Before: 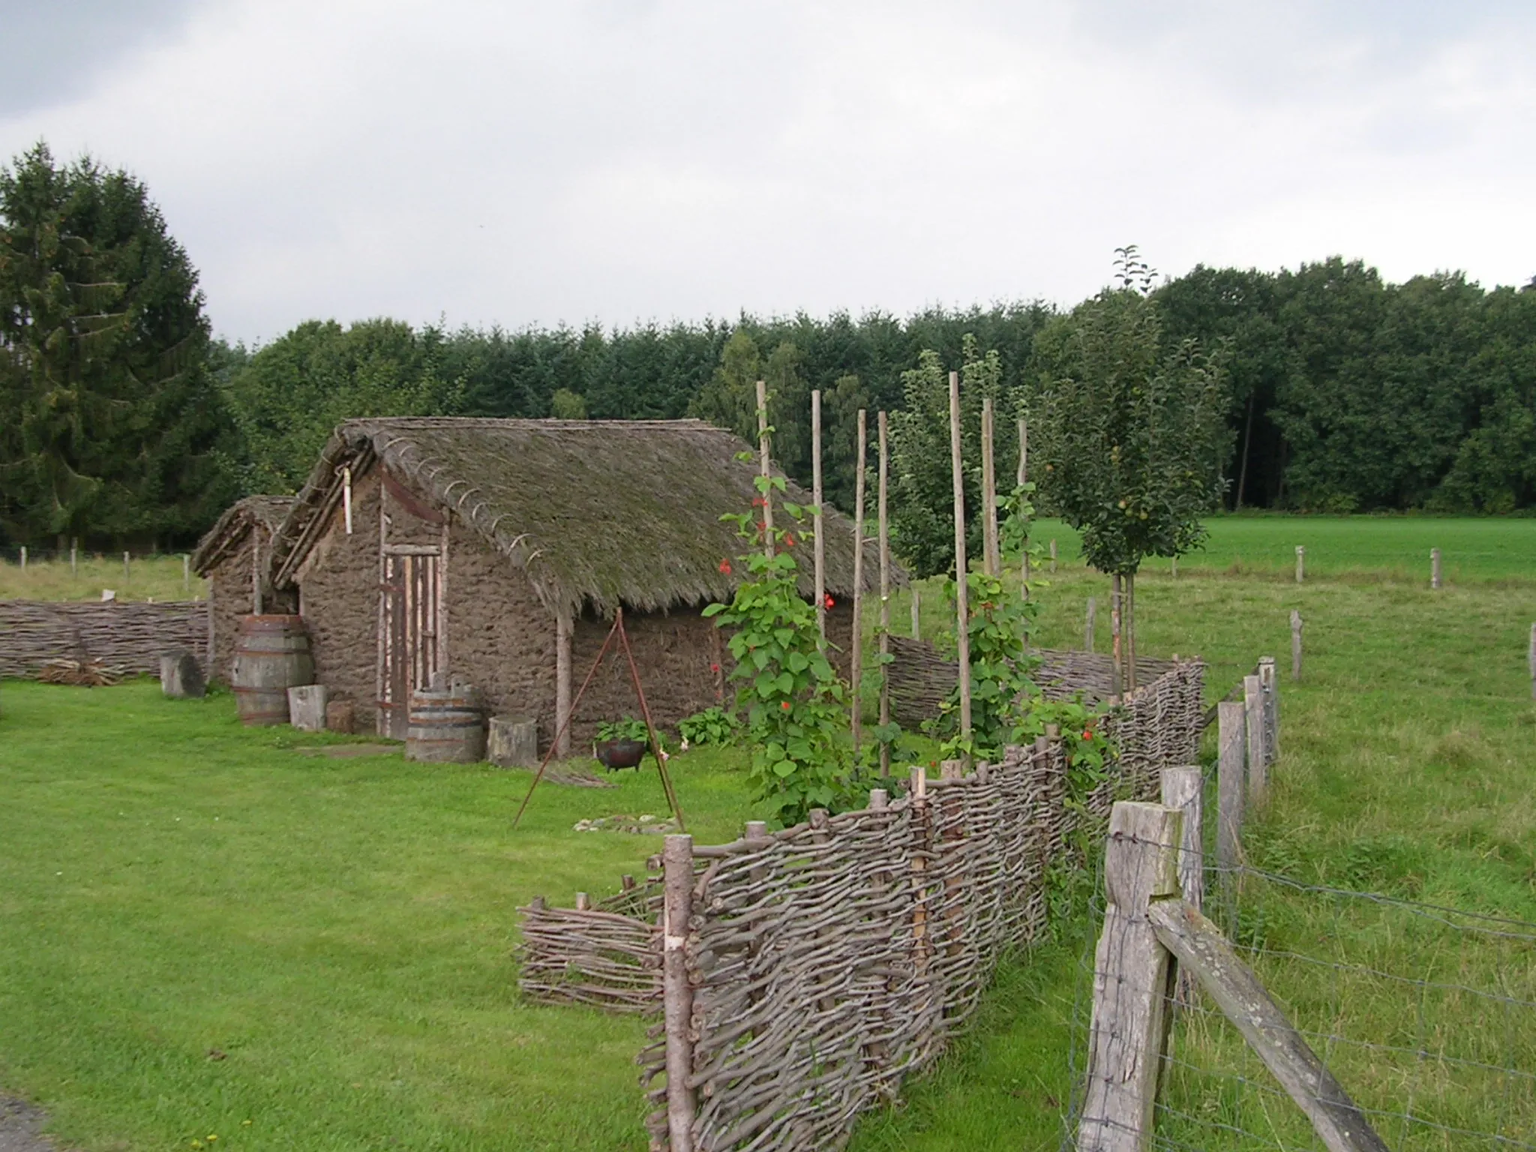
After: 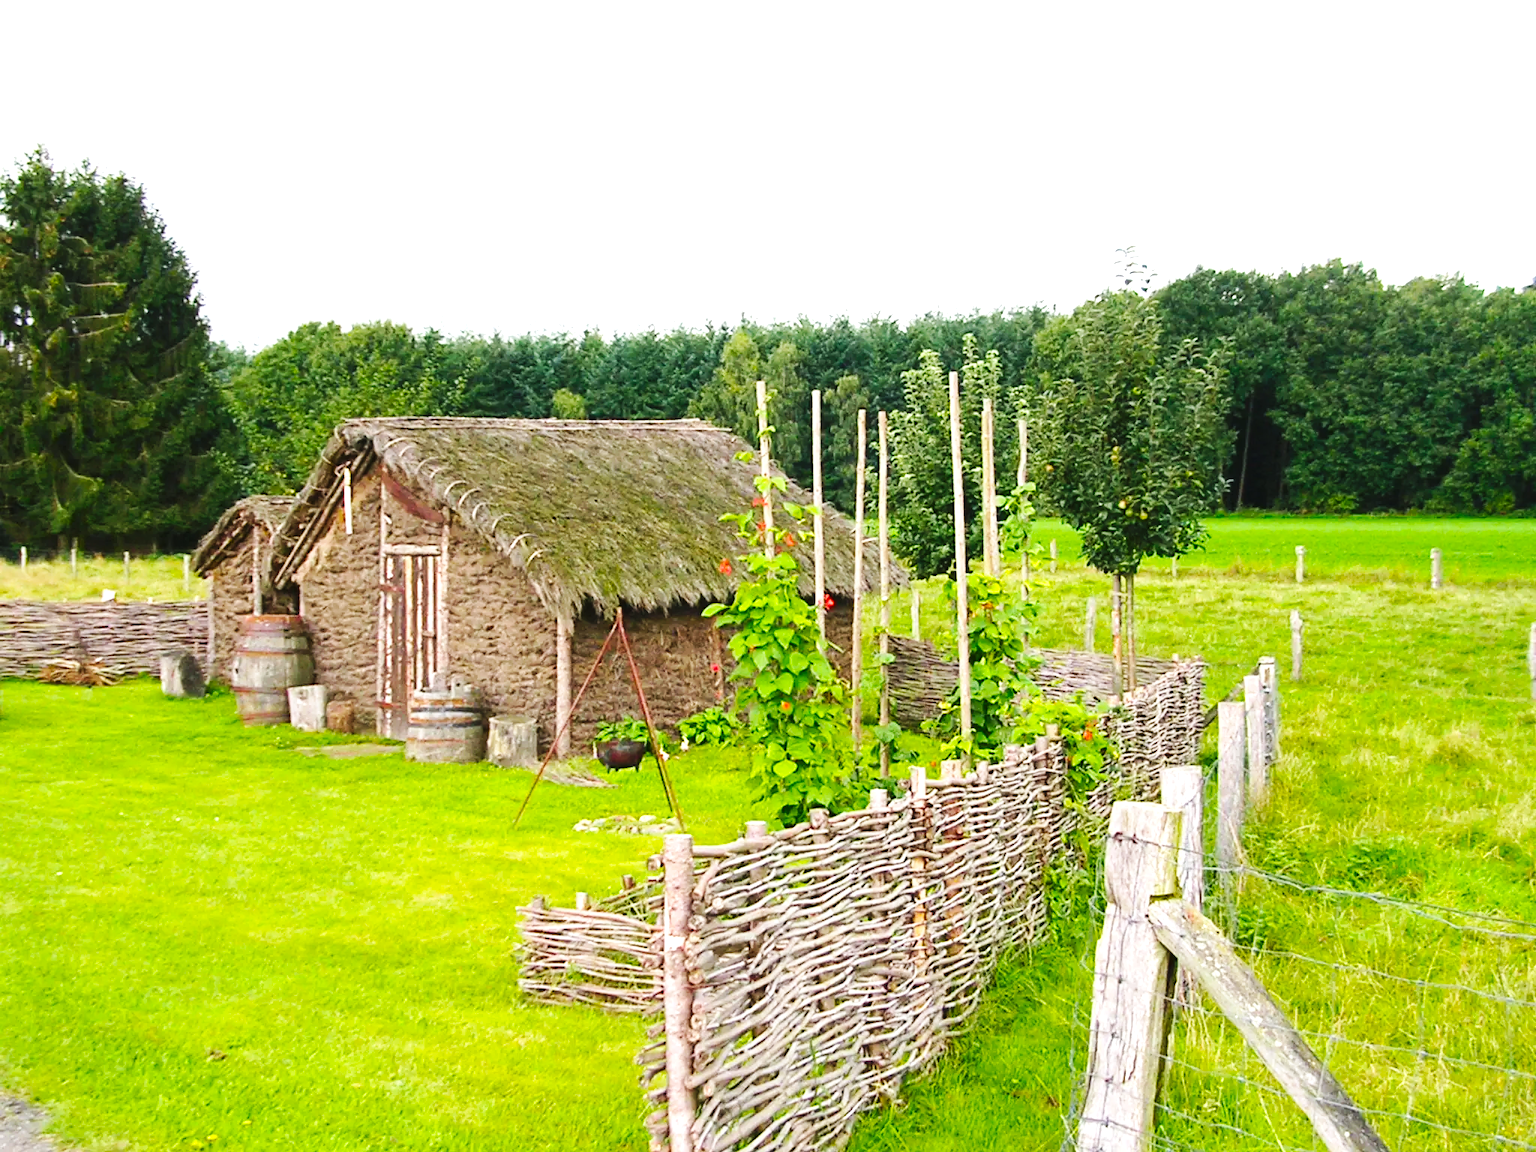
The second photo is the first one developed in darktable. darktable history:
base curve: curves: ch0 [(0, 0) (0.032, 0.025) (0.121, 0.166) (0.206, 0.329) (0.605, 0.79) (1, 1)], preserve colors none
exposure: black level correction -0.002, exposure 0.711 EV, compensate highlight preservation false
color balance rgb: perceptual saturation grading › global saturation 31.061%, perceptual brilliance grading › global brilliance -4.887%, perceptual brilliance grading › highlights 25.103%, perceptual brilliance grading › mid-tones 6.838%, perceptual brilliance grading › shadows -4.896%, global vibrance 20.674%
